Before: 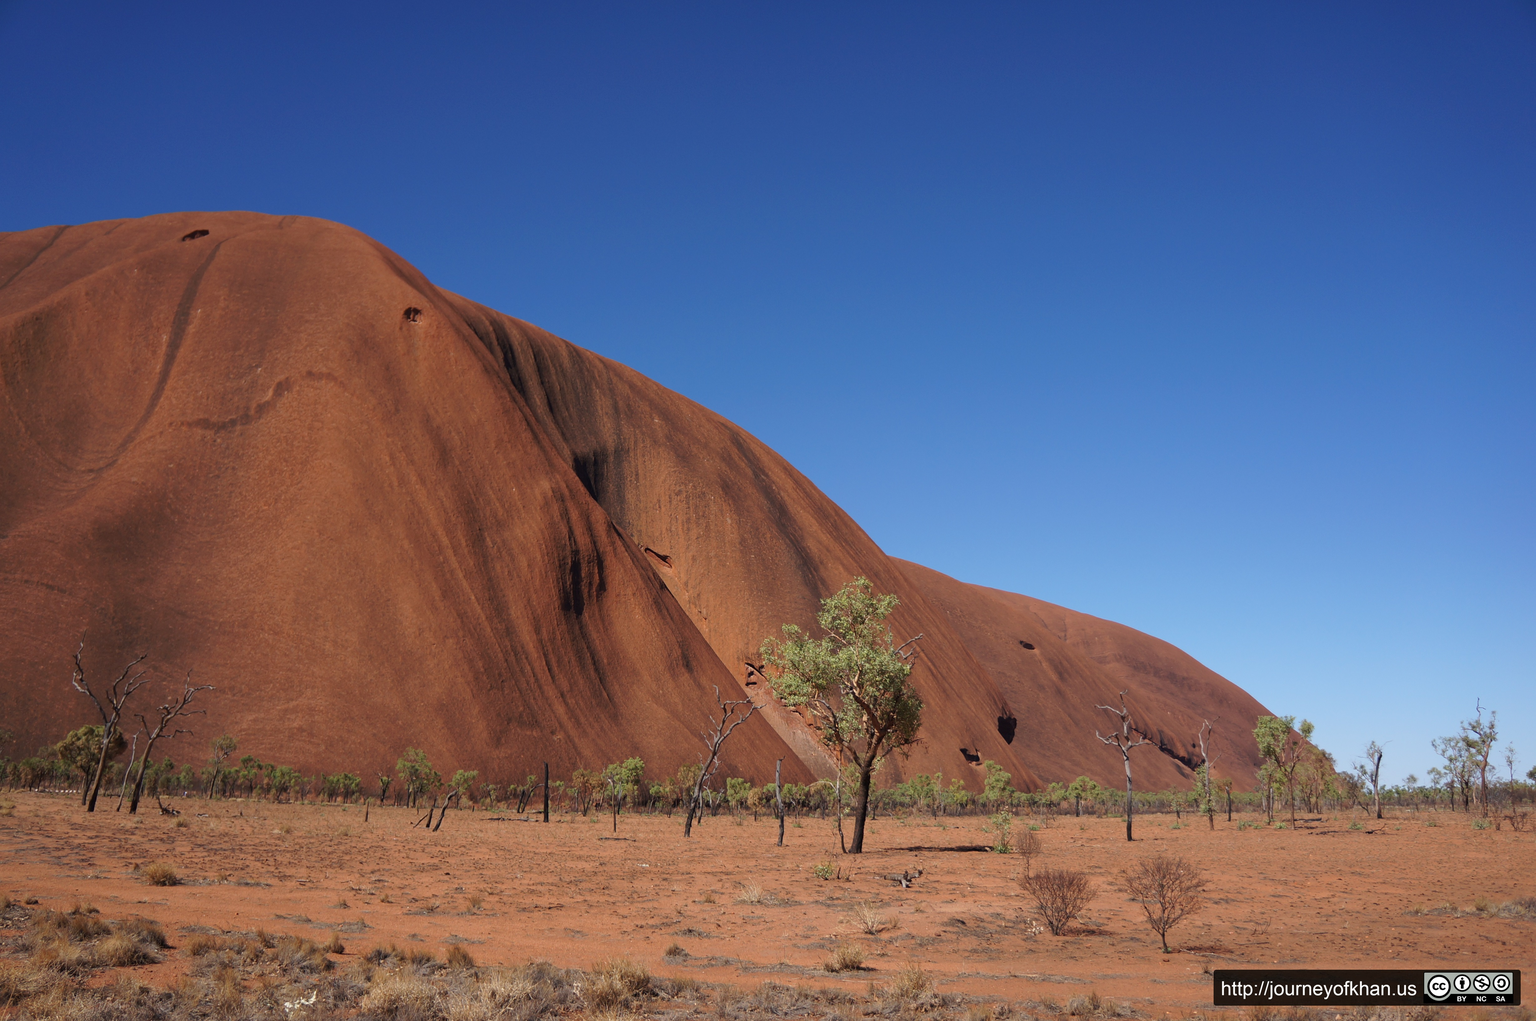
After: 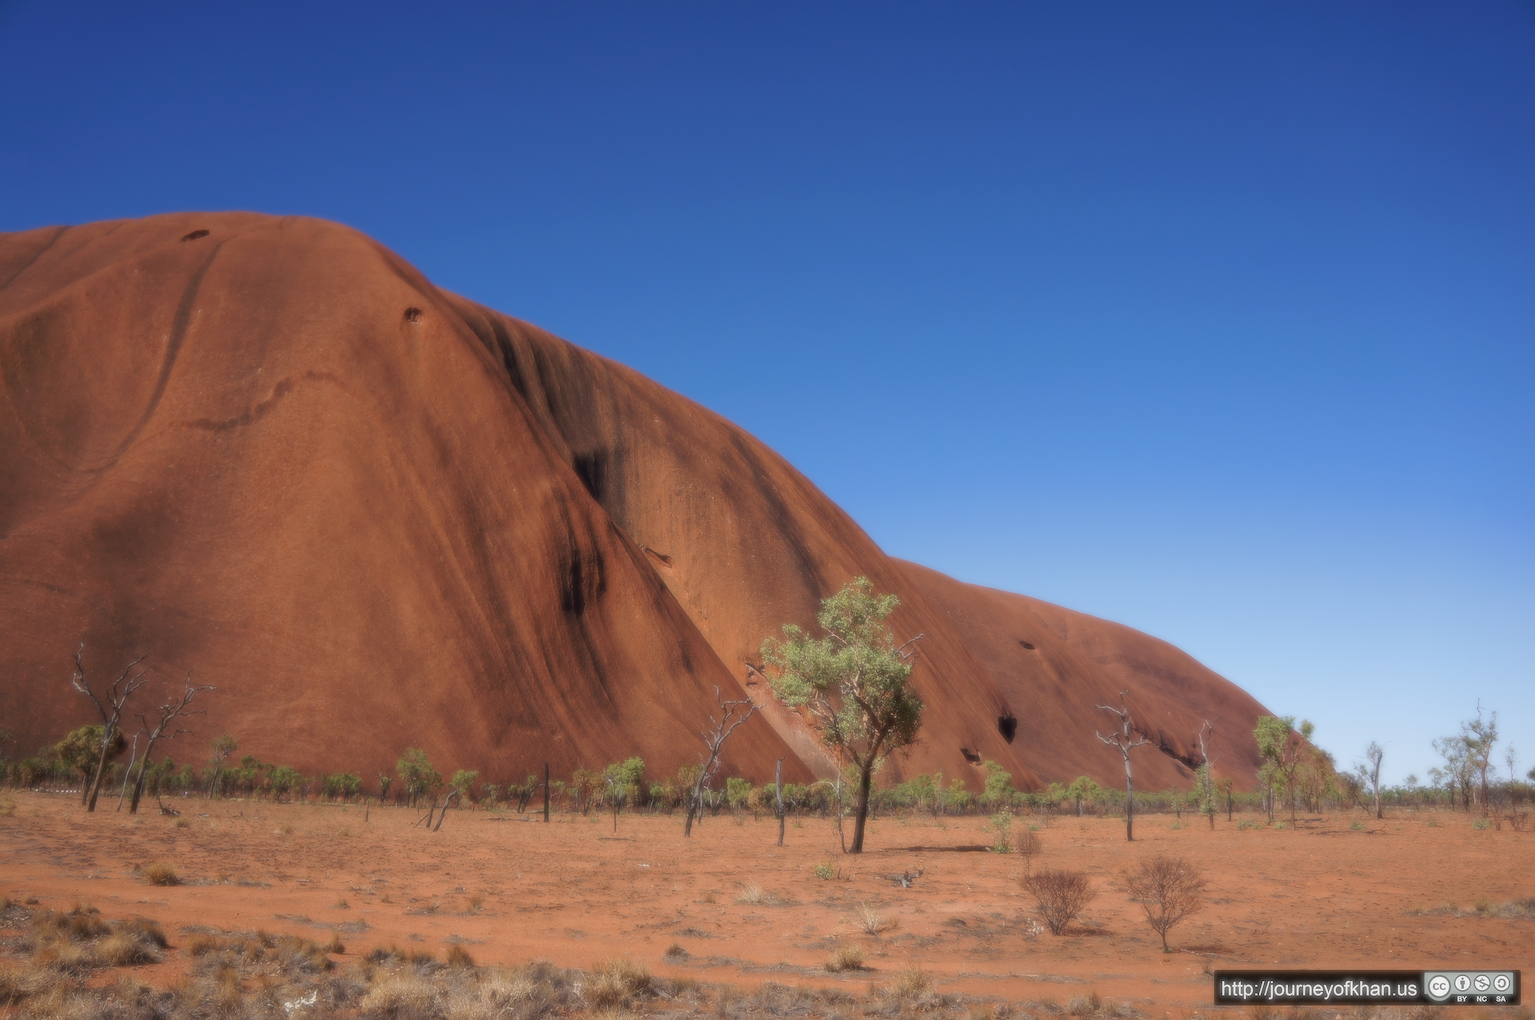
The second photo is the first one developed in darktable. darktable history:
sharpen: on, module defaults
soften: size 8.67%, mix 49%
